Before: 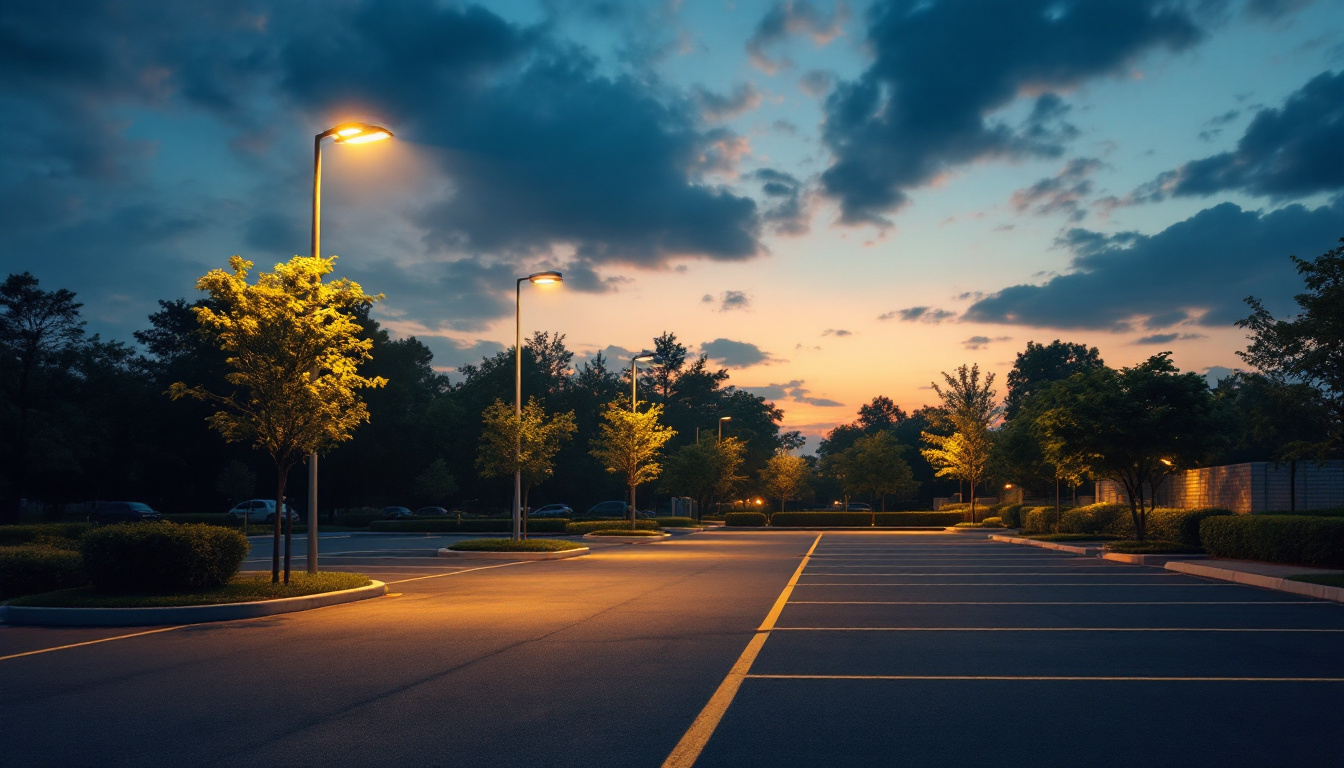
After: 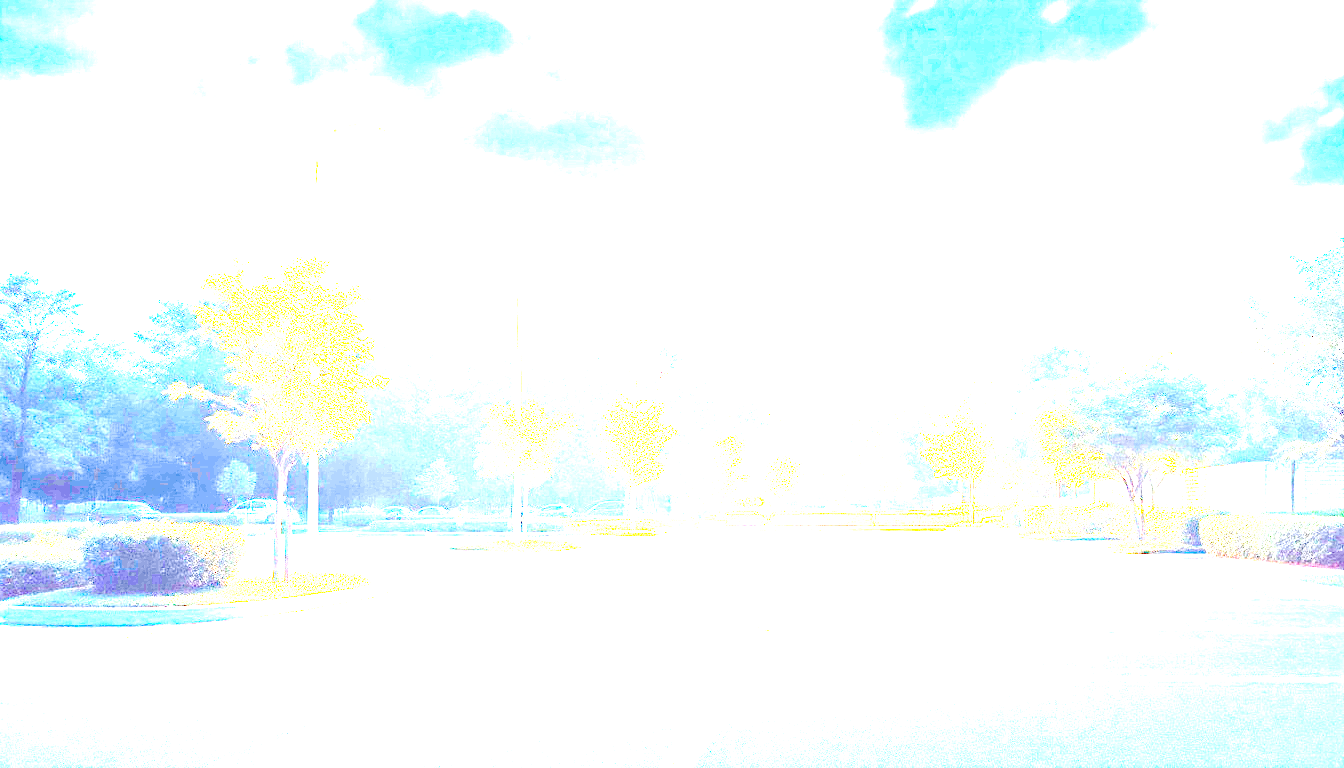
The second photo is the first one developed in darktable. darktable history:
exposure: exposure 7.95 EV, compensate highlight preservation false
